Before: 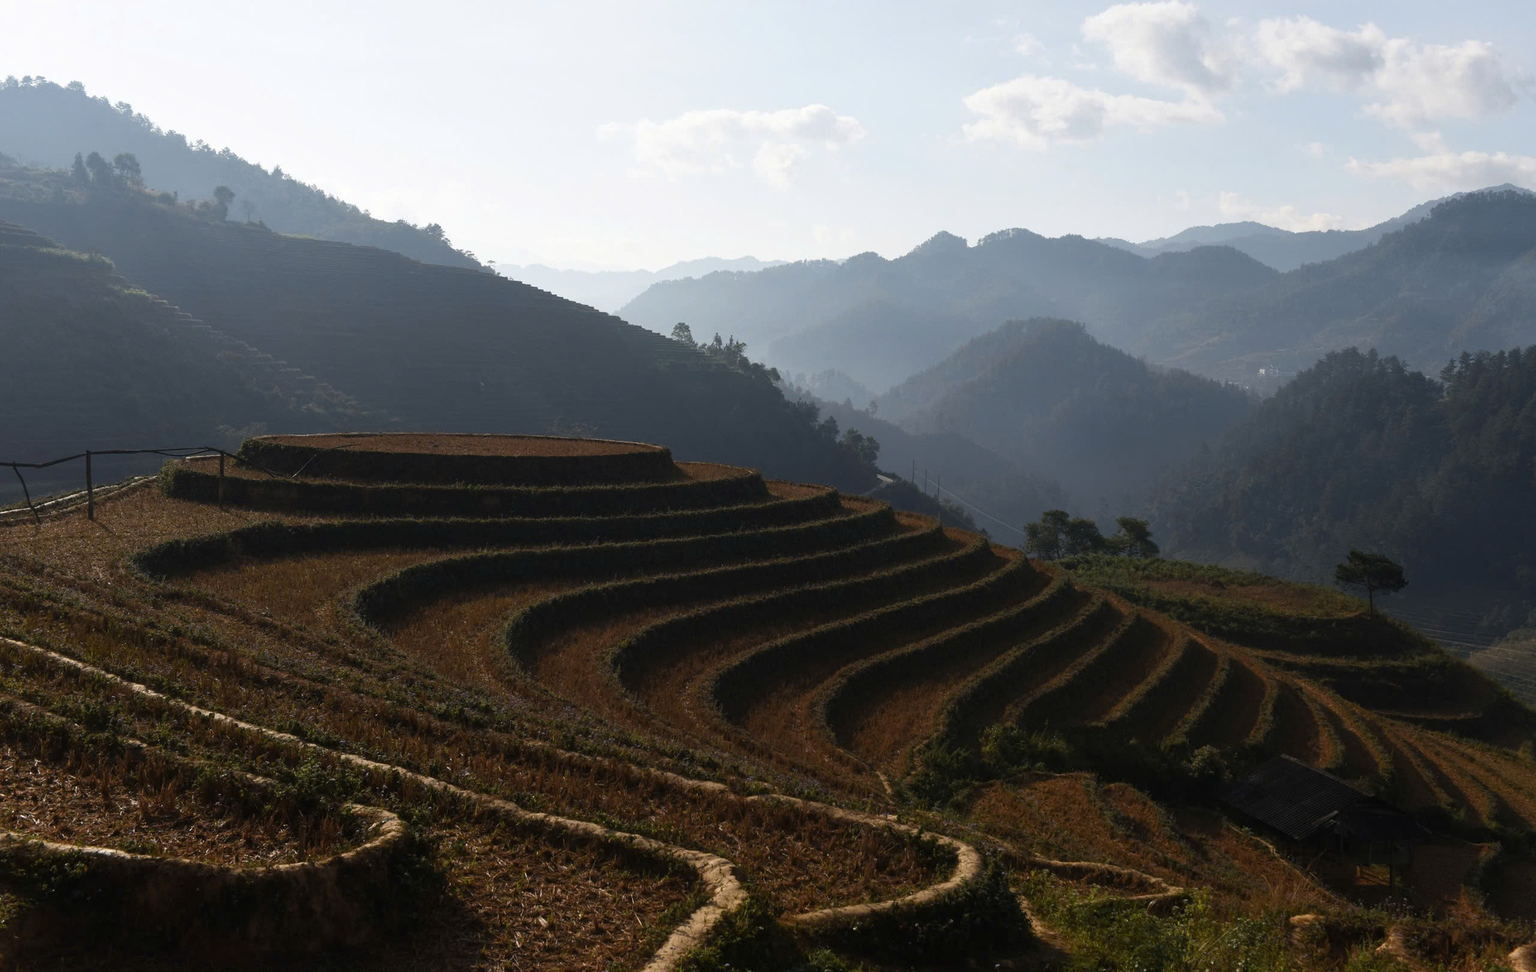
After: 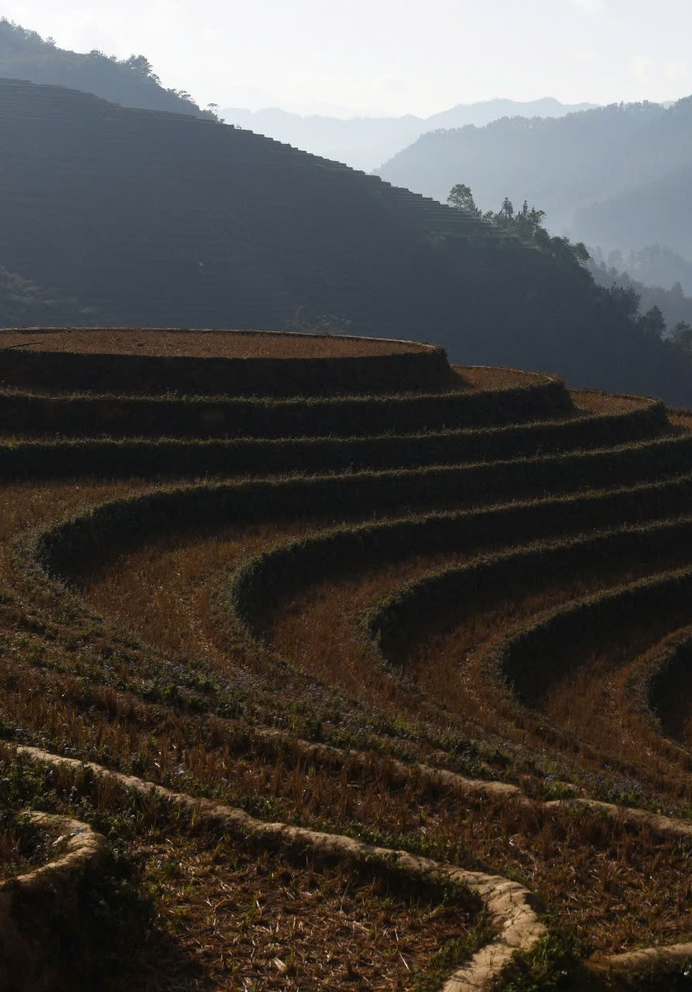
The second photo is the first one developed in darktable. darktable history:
crop and rotate: left 21.377%, top 18.666%, right 43.994%, bottom 2.964%
